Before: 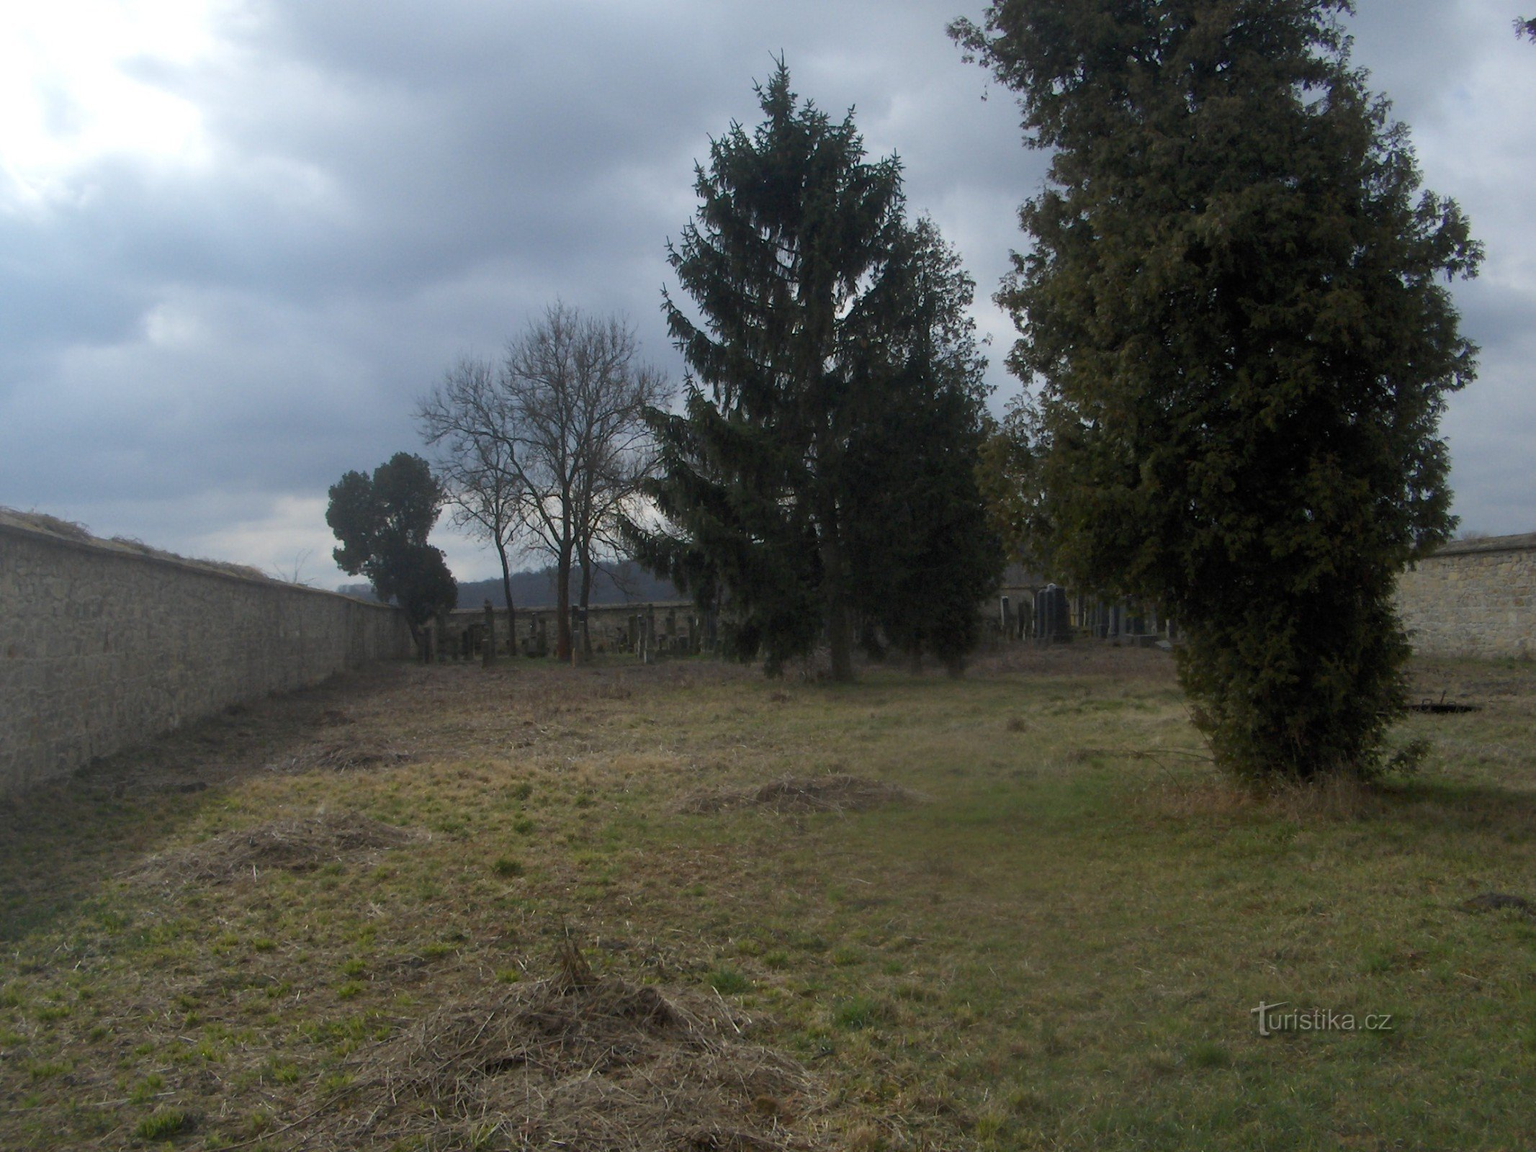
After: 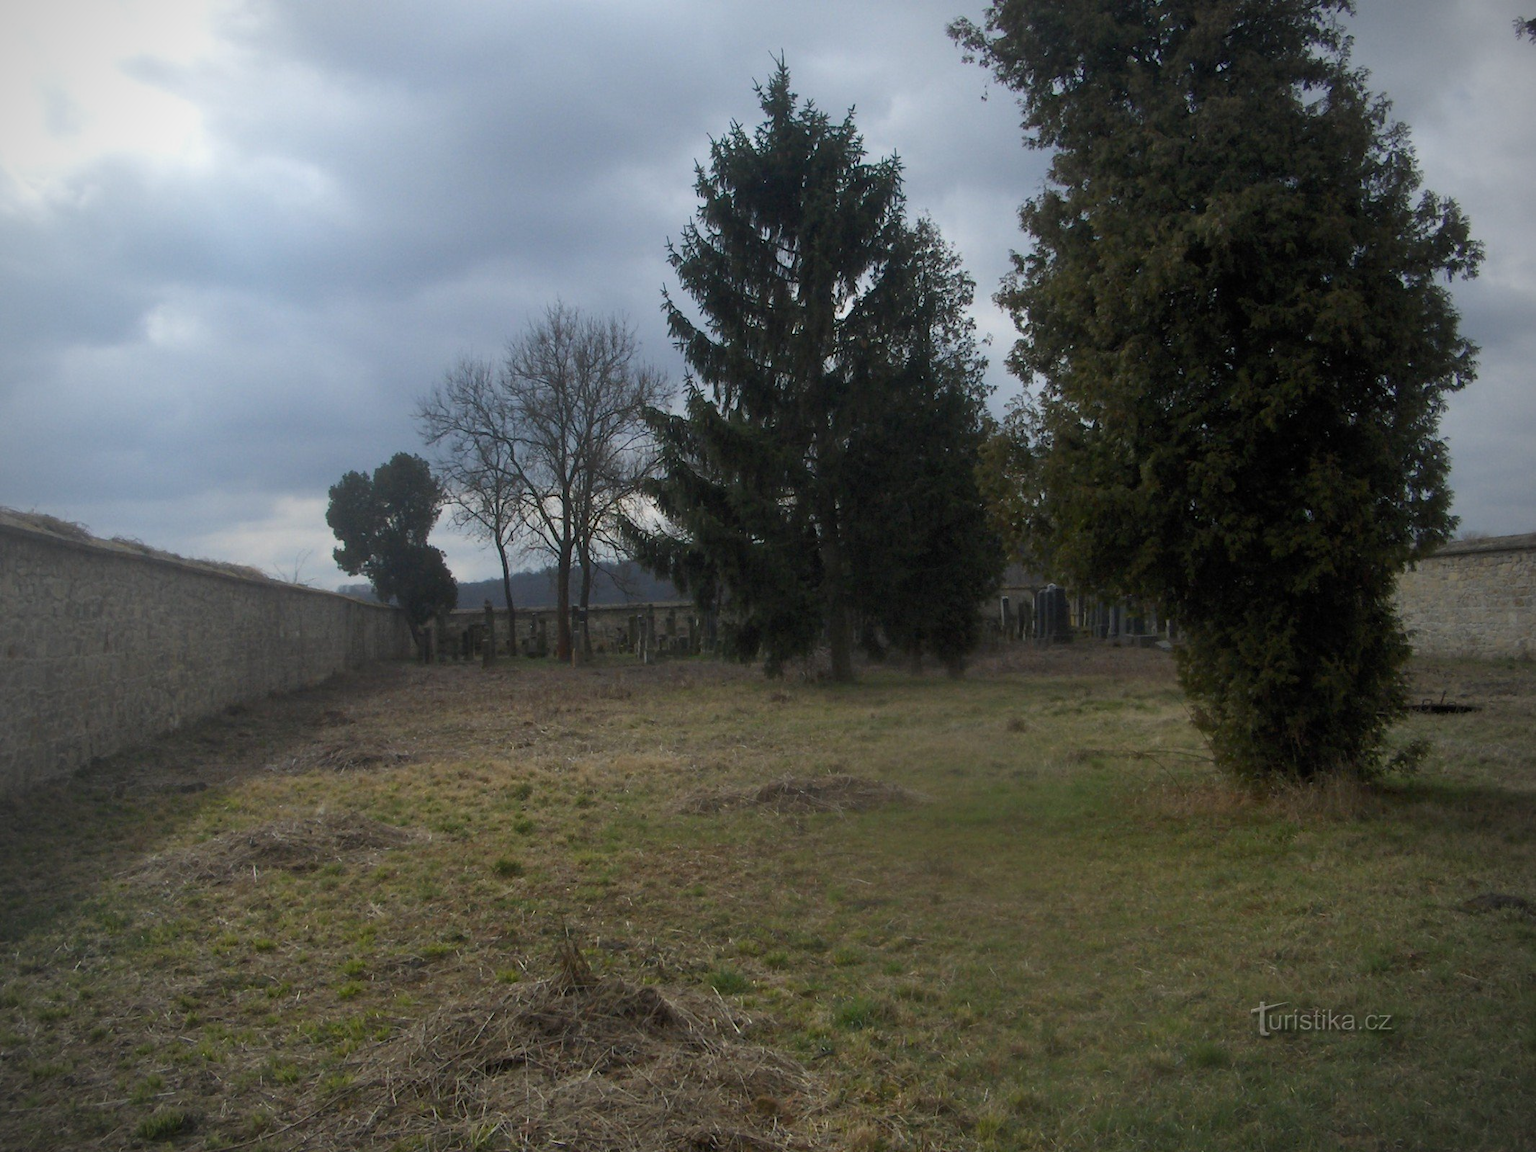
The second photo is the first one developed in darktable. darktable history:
vignetting: center (-0.013, 0), unbound false
